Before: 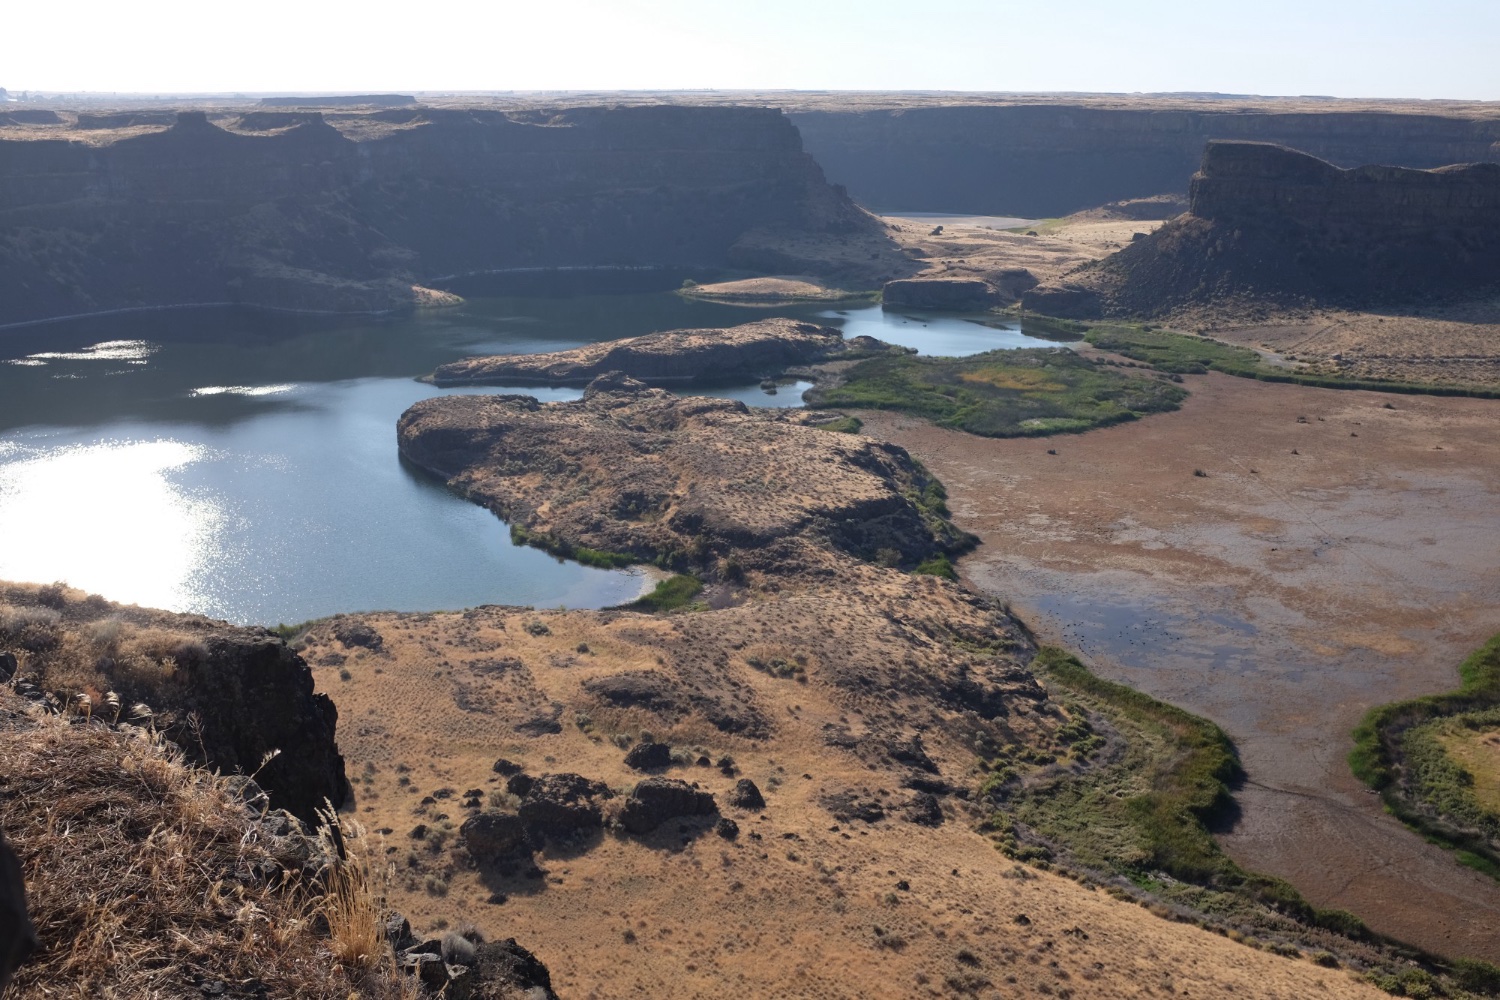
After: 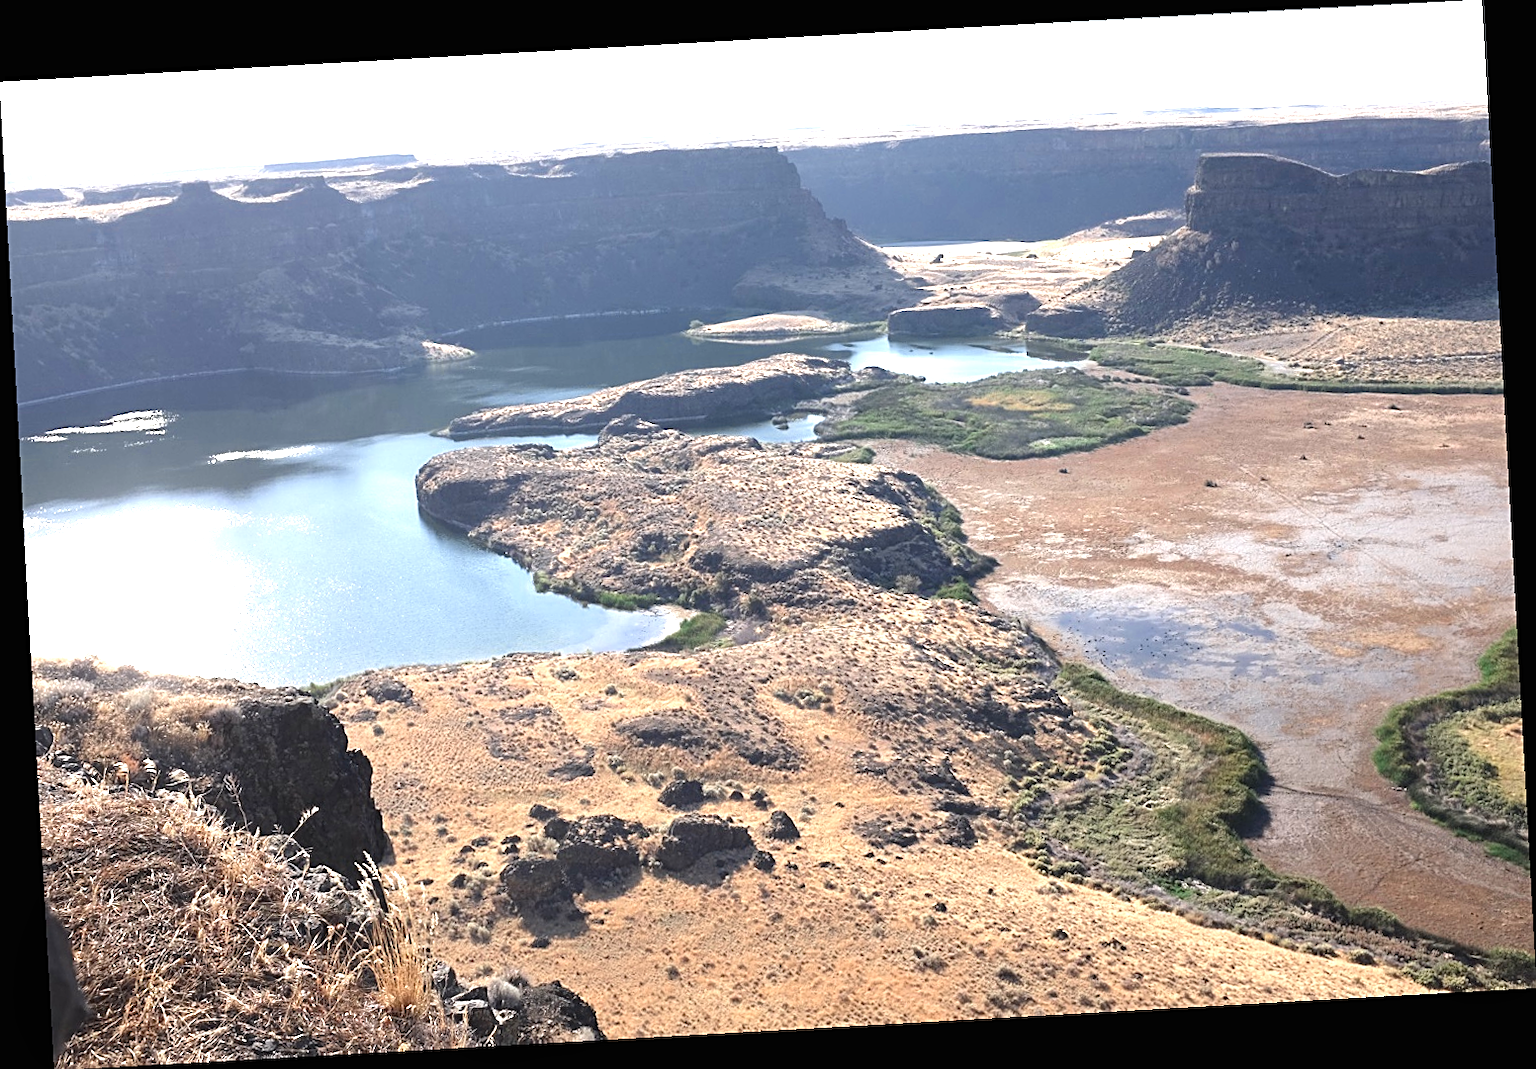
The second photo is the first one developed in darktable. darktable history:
rotate and perspective: rotation -3.18°, automatic cropping off
local contrast: mode bilateral grid, contrast 10, coarseness 25, detail 110%, midtone range 0.2
color zones: curves: ch0 [(0, 0.5) (0.125, 0.4) (0.25, 0.5) (0.375, 0.4) (0.5, 0.4) (0.625, 0.35) (0.75, 0.35) (0.875, 0.5)]; ch1 [(0, 0.35) (0.125, 0.45) (0.25, 0.35) (0.375, 0.35) (0.5, 0.35) (0.625, 0.35) (0.75, 0.45) (0.875, 0.35)]; ch2 [(0, 0.6) (0.125, 0.5) (0.25, 0.5) (0.375, 0.6) (0.5, 0.6) (0.625, 0.5) (0.75, 0.5) (0.875, 0.5)]
sharpen: amount 0.575
exposure: black level correction 0, exposure 1.741 EV, compensate exposure bias true, compensate highlight preservation false
